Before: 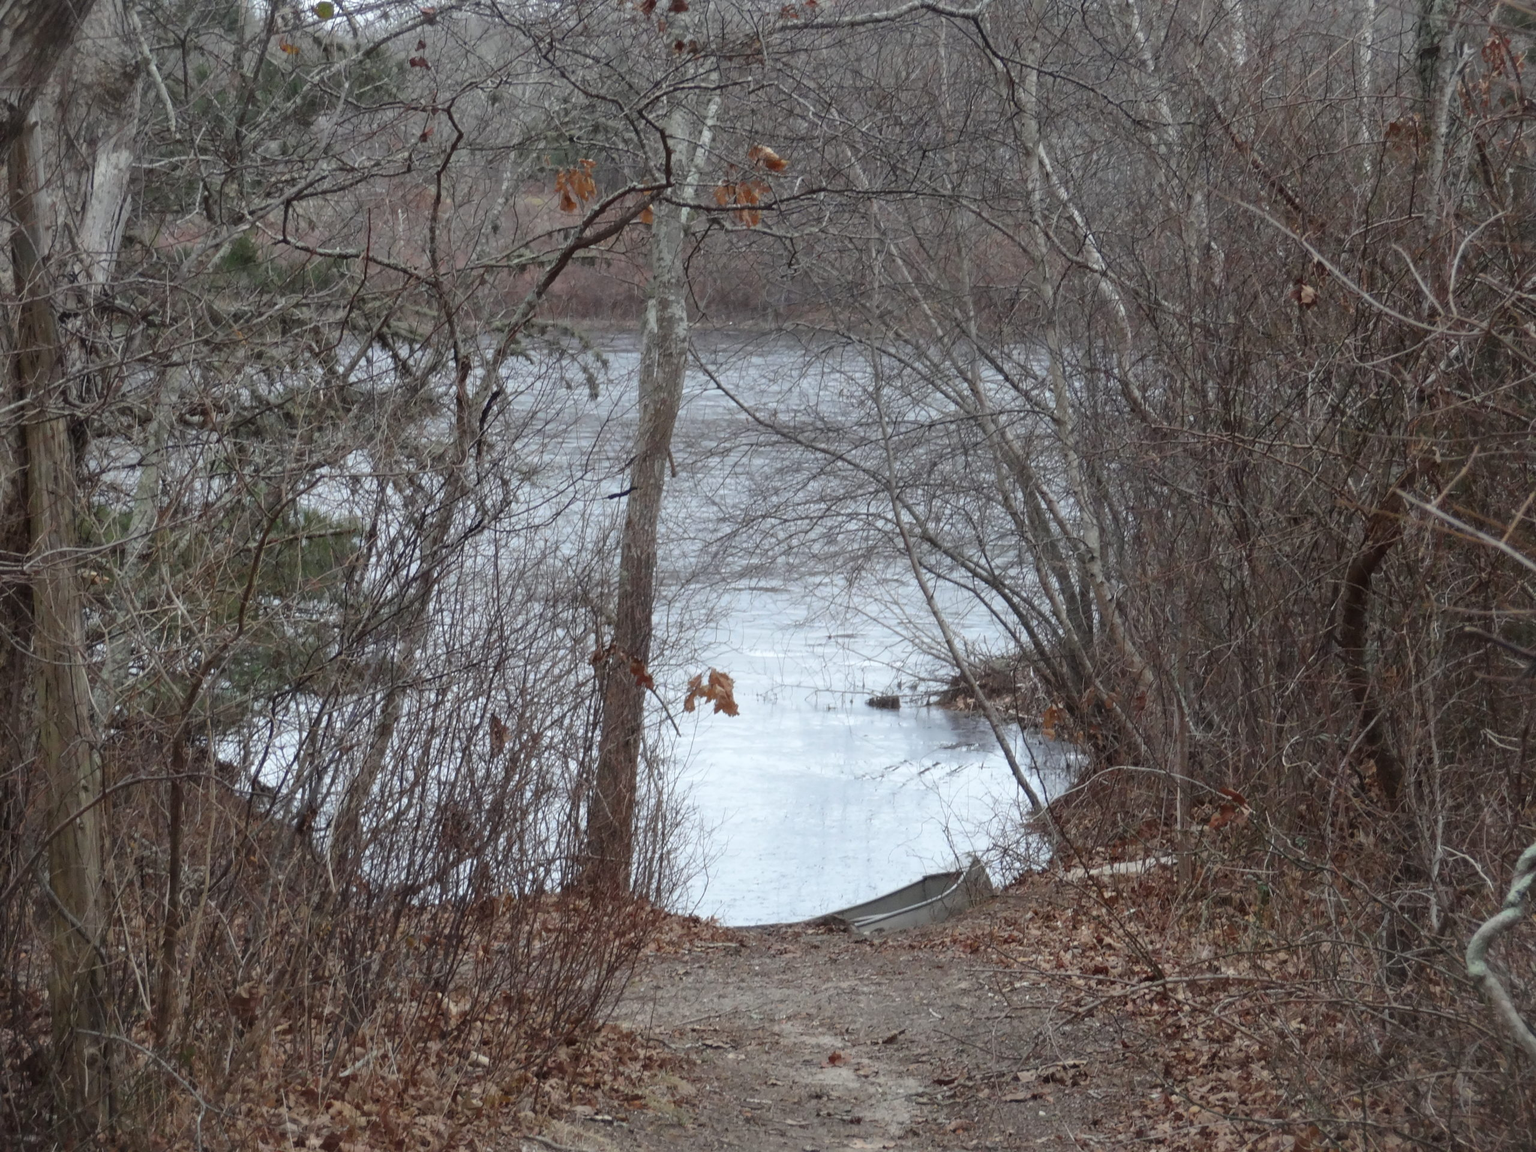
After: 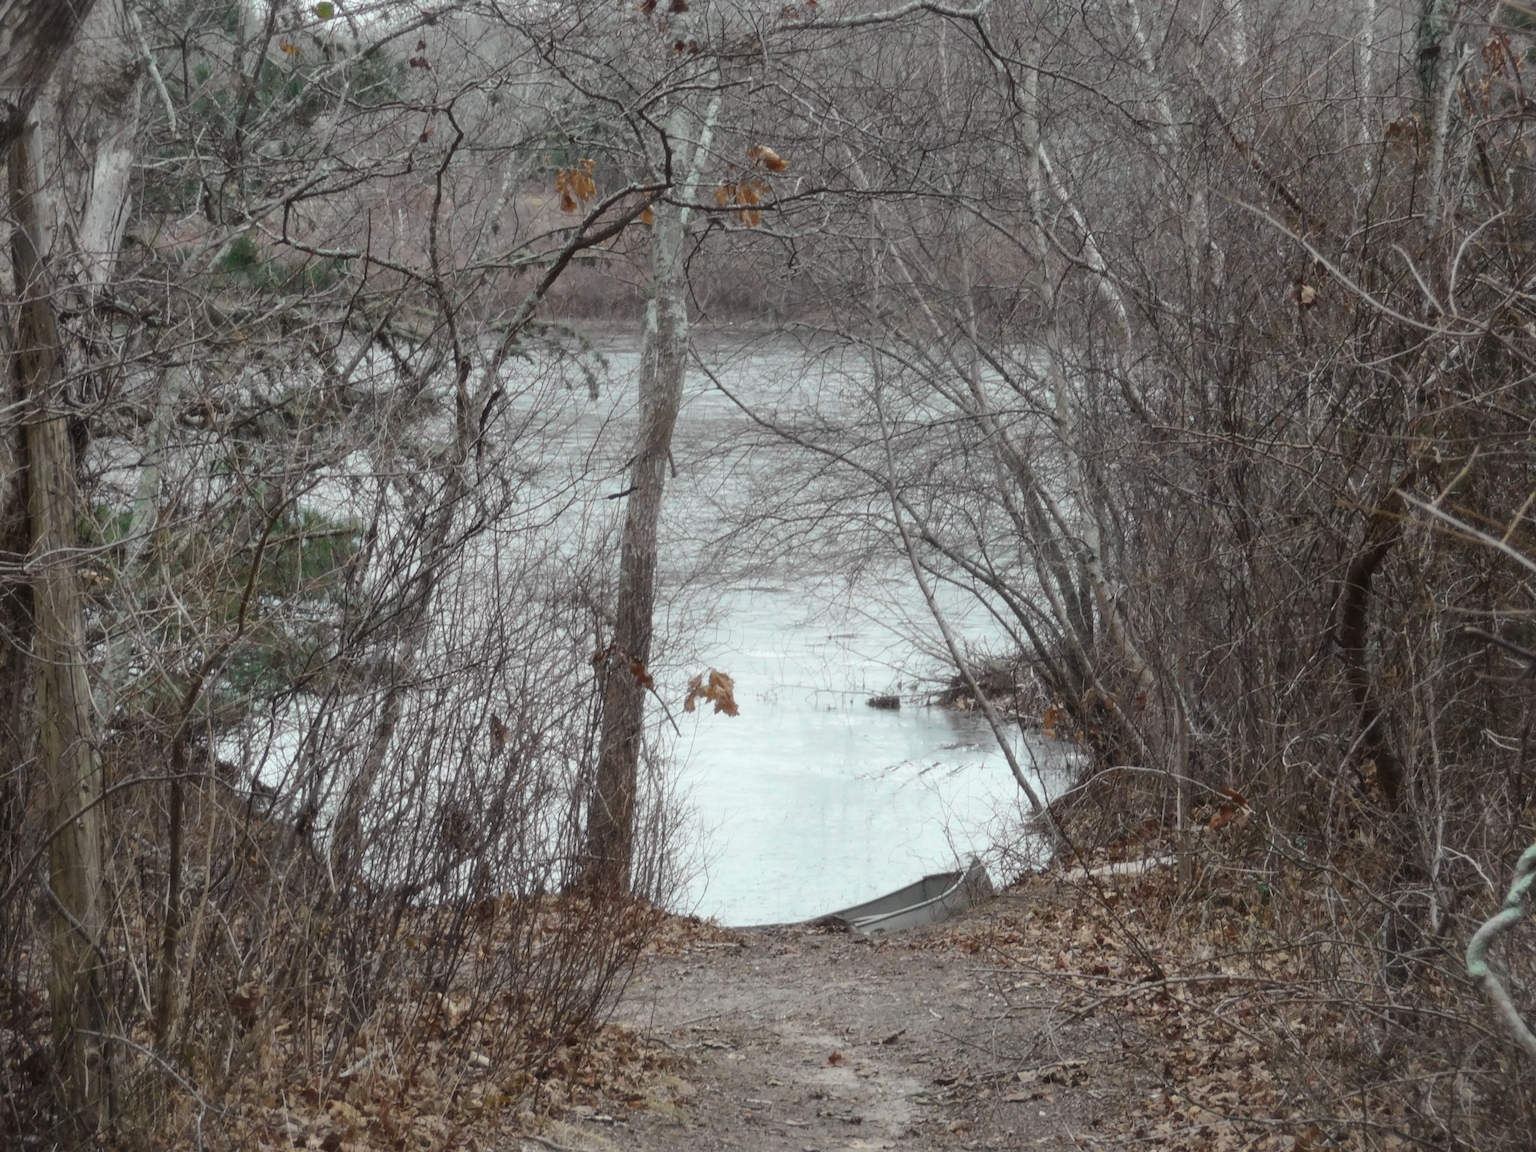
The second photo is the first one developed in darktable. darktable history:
soften: size 10%, saturation 50%, brightness 0.2 EV, mix 10%
tone curve: curves: ch0 [(0, 0.008) (0.107, 0.091) (0.283, 0.287) (0.461, 0.498) (0.64, 0.679) (0.822, 0.841) (0.998, 0.978)]; ch1 [(0, 0) (0.316, 0.349) (0.466, 0.442) (0.502, 0.5) (0.527, 0.519) (0.561, 0.553) (0.608, 0.629) (0.669, 0.704) (0.859, 0.899) (1, 1)]; ch2 [(0, 0) (0.33, 0.301) (0.421, 0.443) (0.473, 0.498) (0.502, 0.504) (0.522, 0.525) (0.592, 0.61) (0.705, 0.7) (1, 1)], color space Lab, independent channels, preserve colors none
rotate and perspective: crop left 0, crop top 0
